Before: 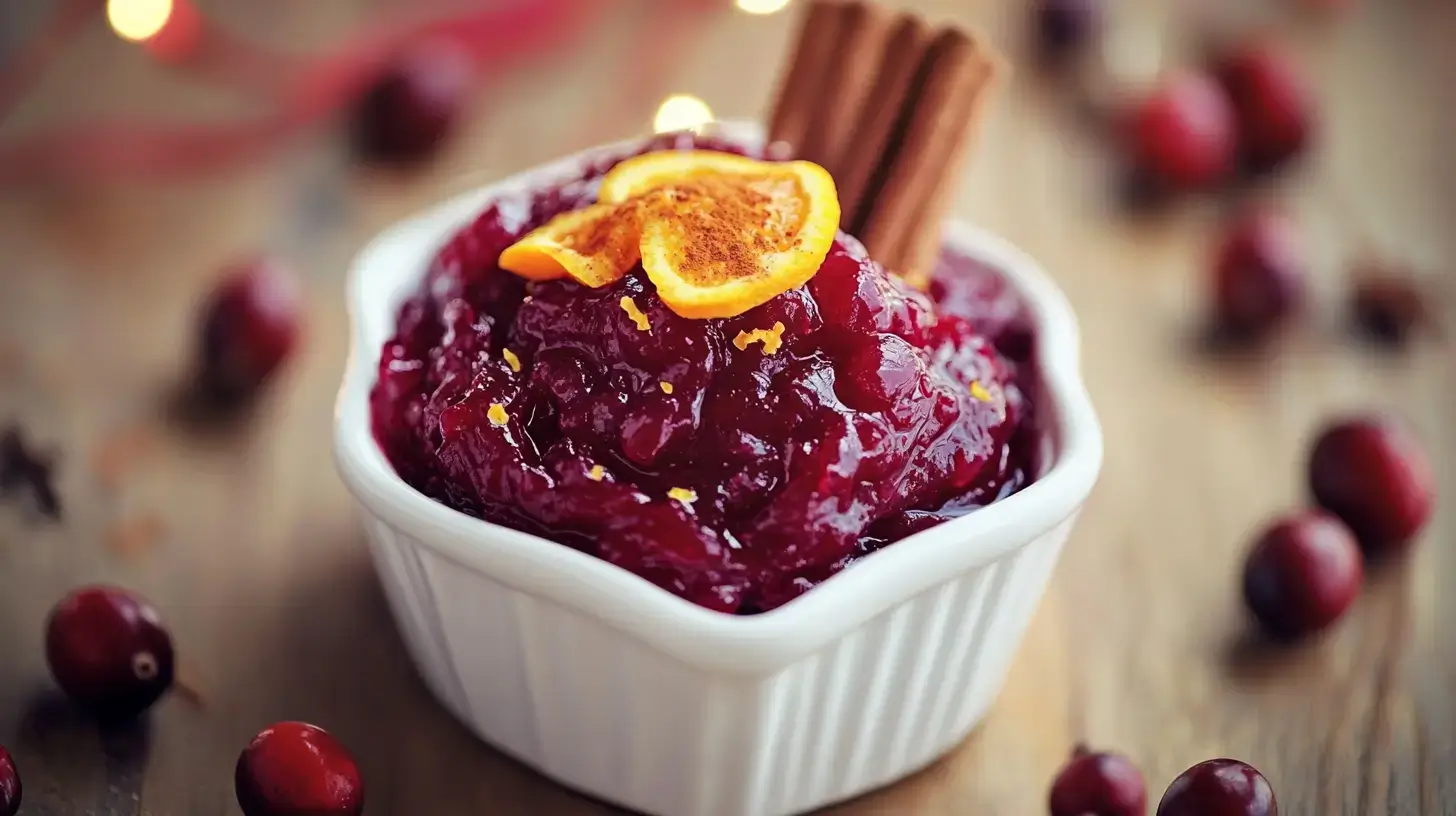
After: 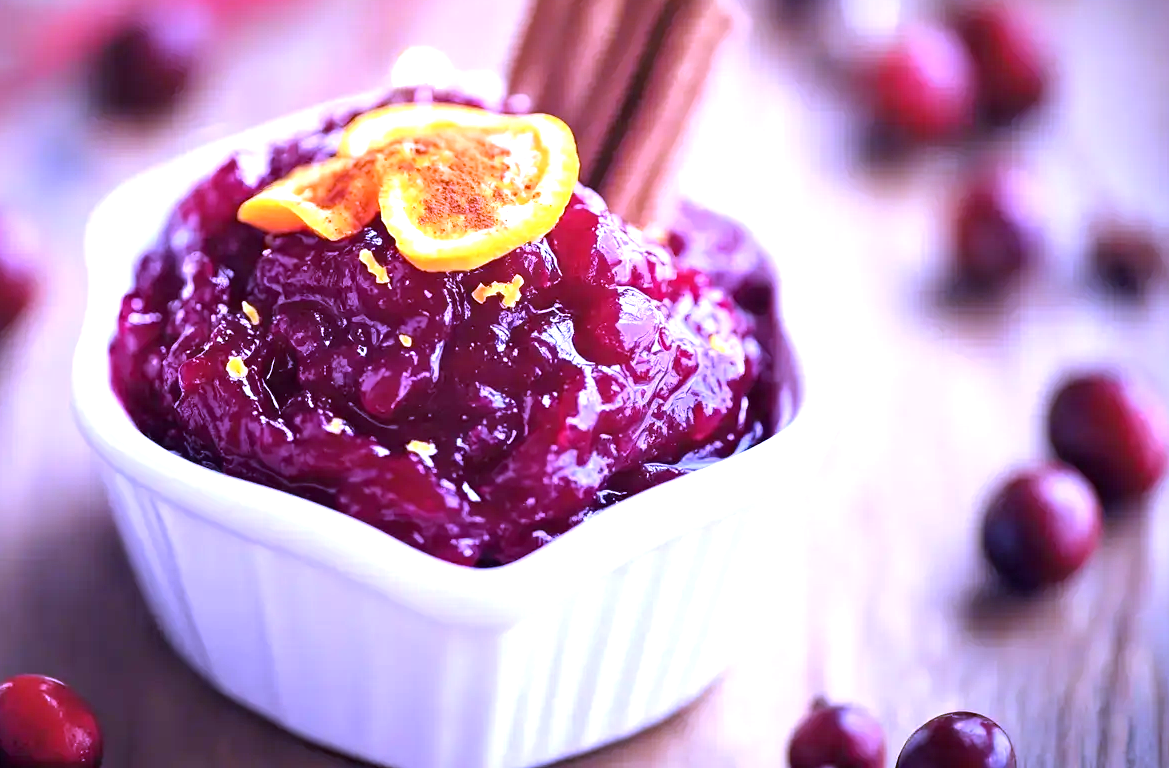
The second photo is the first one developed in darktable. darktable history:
exposure: black level correction 0.001, exposure 0.955 EV, compensate exposure bias true, compensate highlight preservation false
white balance: red 0.98, blue 1.61
crop and rotate: left 17.959%, top 5.771%, right 1.742%
